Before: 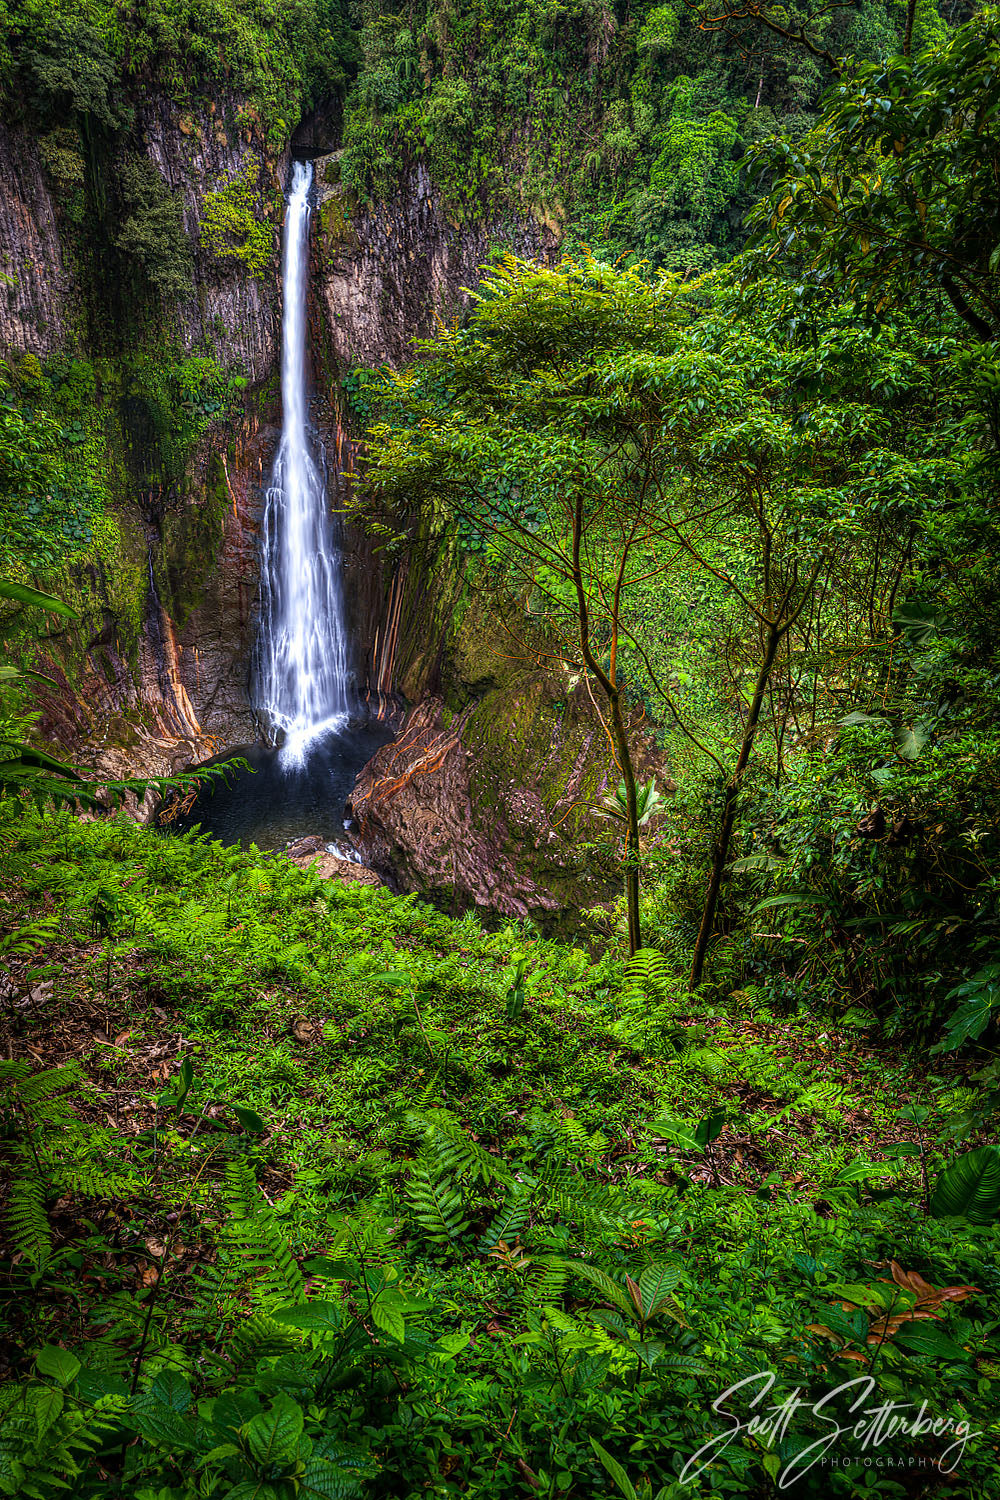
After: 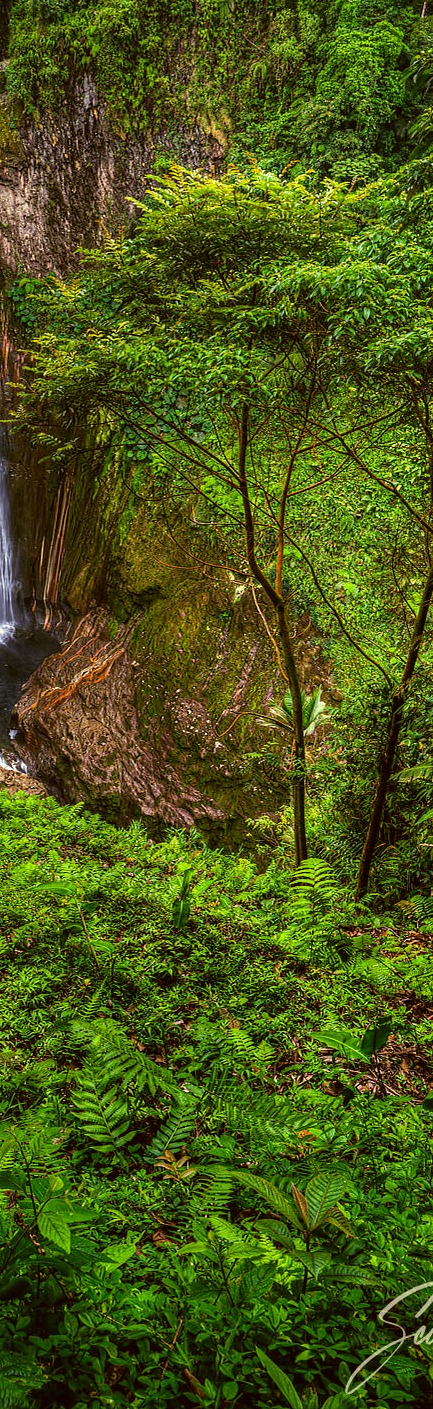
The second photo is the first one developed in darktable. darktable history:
color correction: highlights a* -1.43, highlights b* 10.12, shadows a* 0.395, shadows b* 19.35
crop: left 33.452%, top 6.025%, right 23.155%
tone equalizer: on, module defaults
